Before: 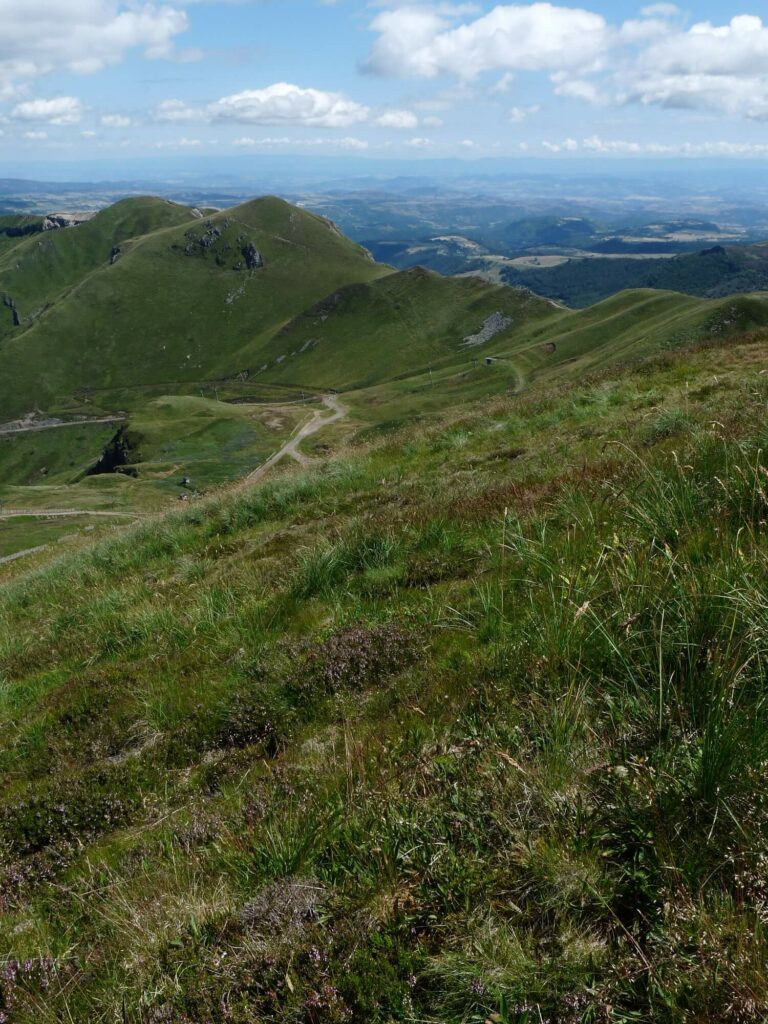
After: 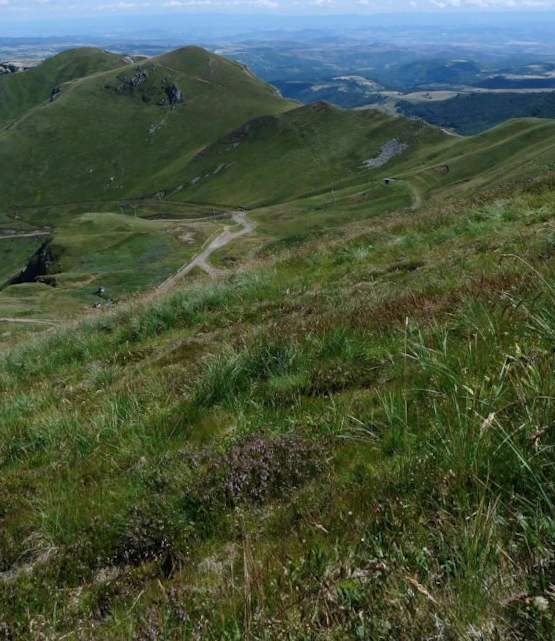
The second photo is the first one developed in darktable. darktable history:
rotate and perspective: rotation 0.72°, lens shift (vertical) -0.352, lens shift (horizontal) -0.051, crop left 0.152, crop right 0.859, crop top 0.019, crop bottom 0.964
crop: left 3.015%, top 8.969%, right 9.647%, bottom 26.457%
color calibration: illuminant as shot in camera, x 0.358, y 0.373, temperature 4628.91 K
